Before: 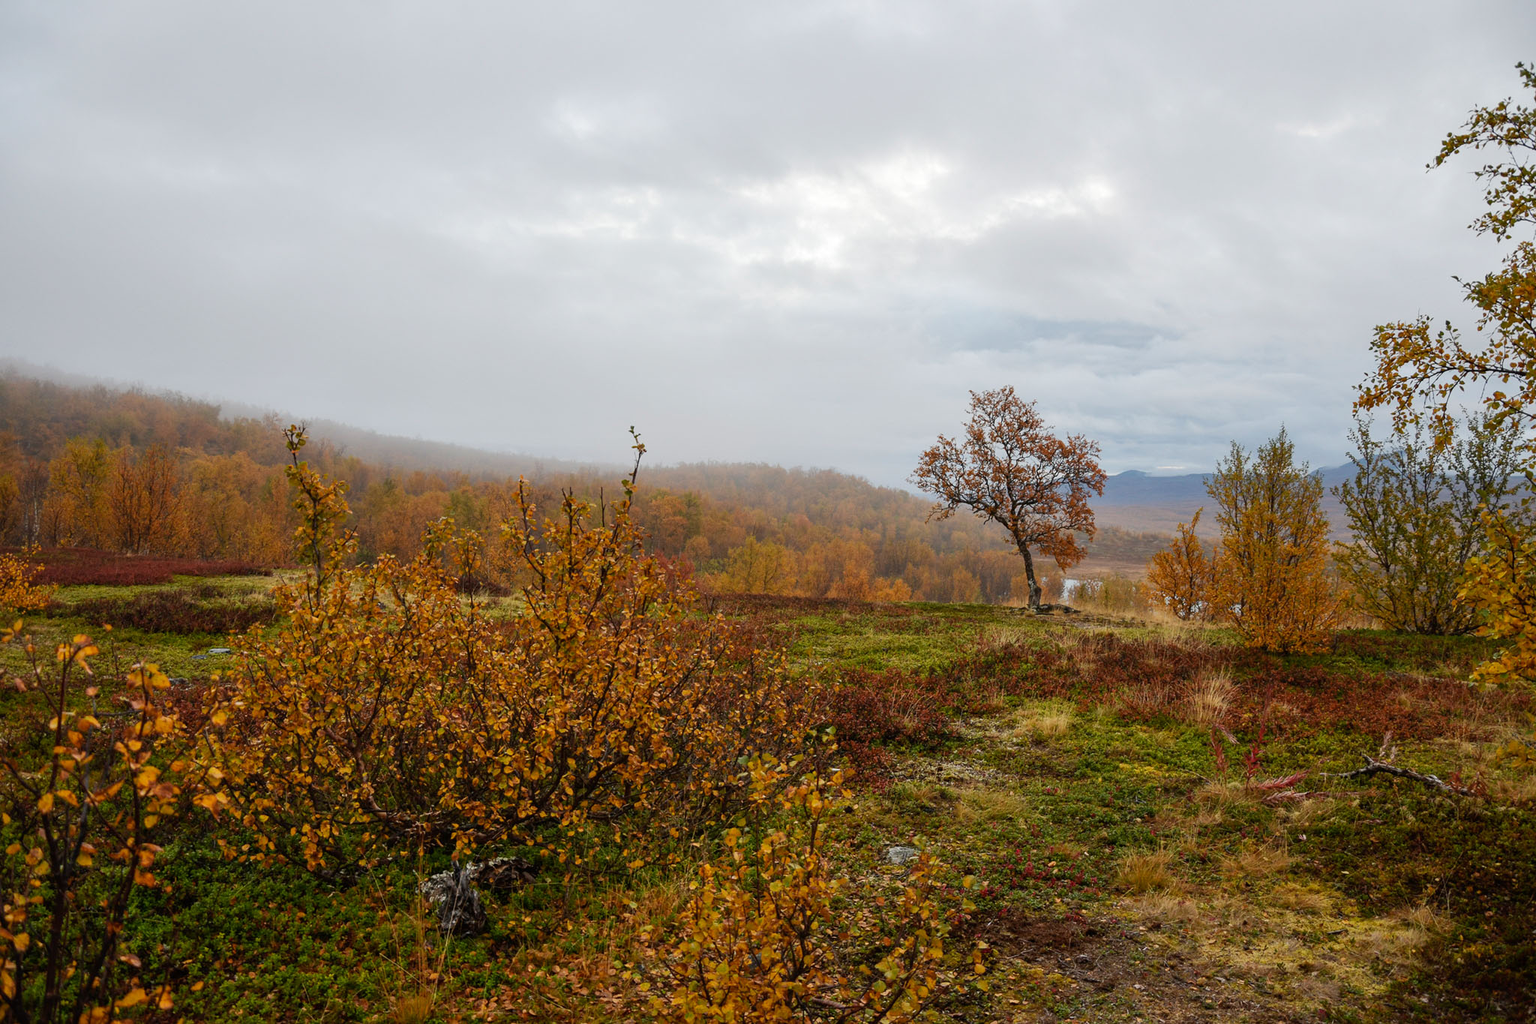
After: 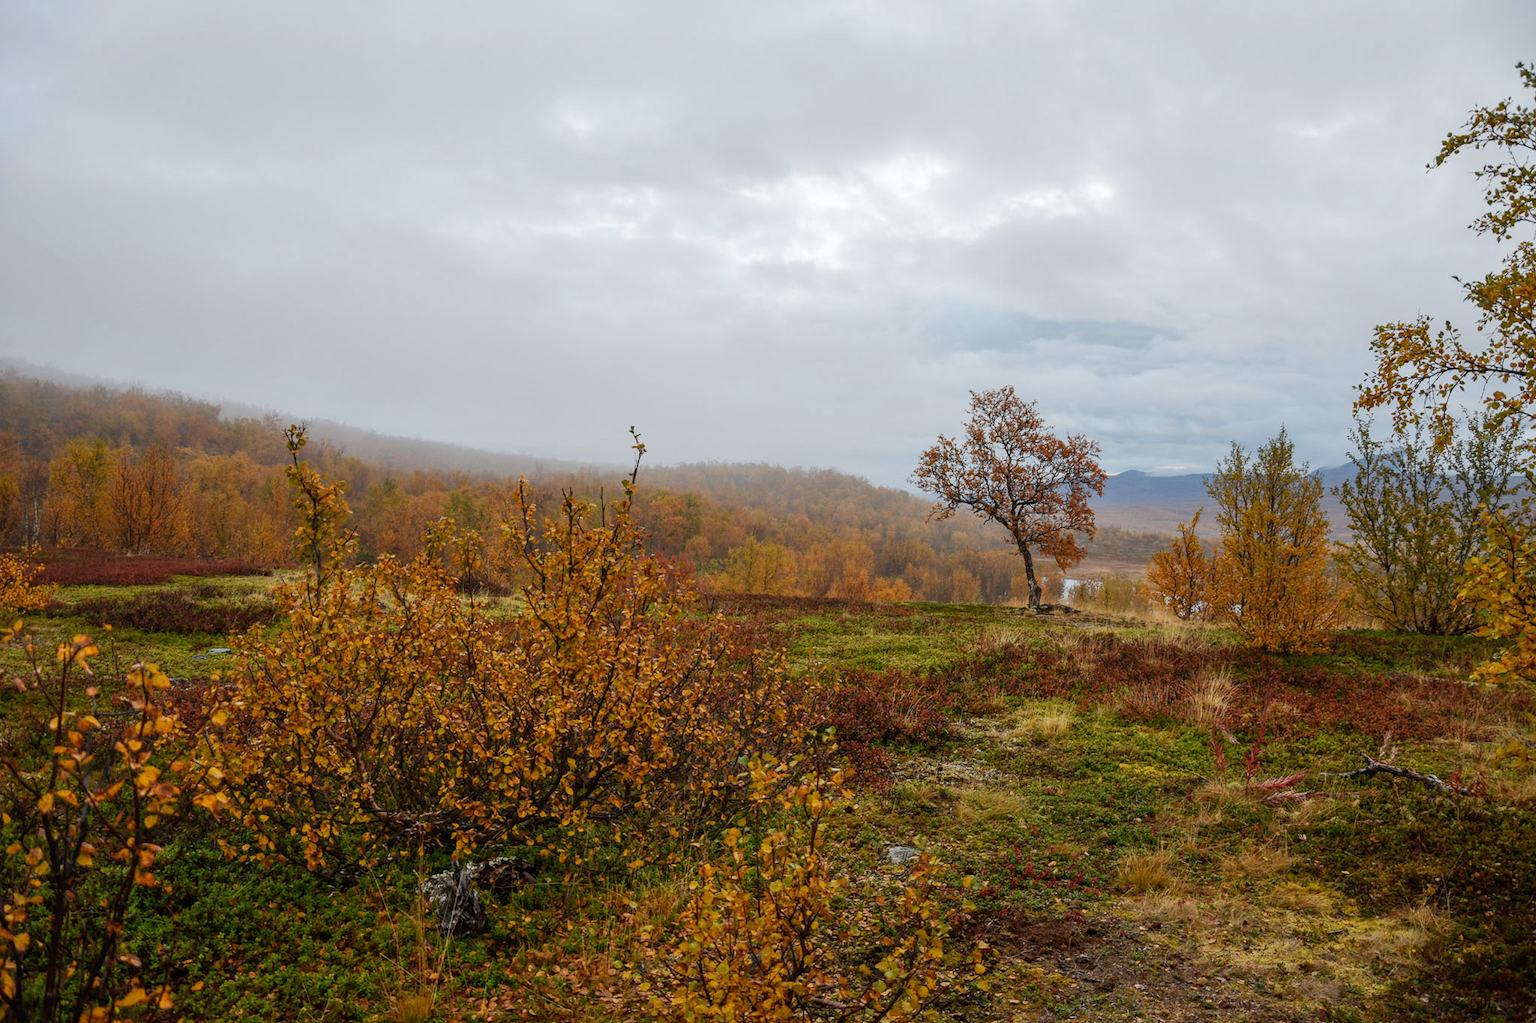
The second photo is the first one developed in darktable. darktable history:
local contrast: detail 110%
white balance: red 0.986, blue 1.01
